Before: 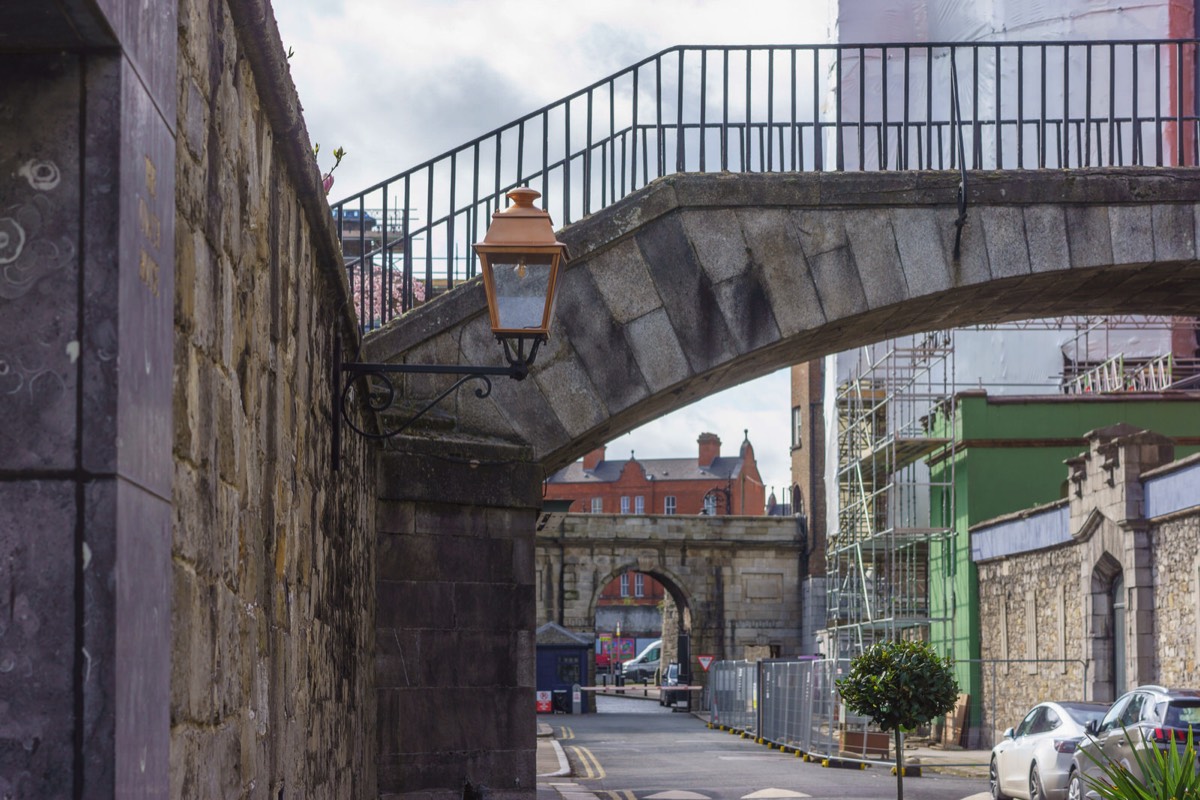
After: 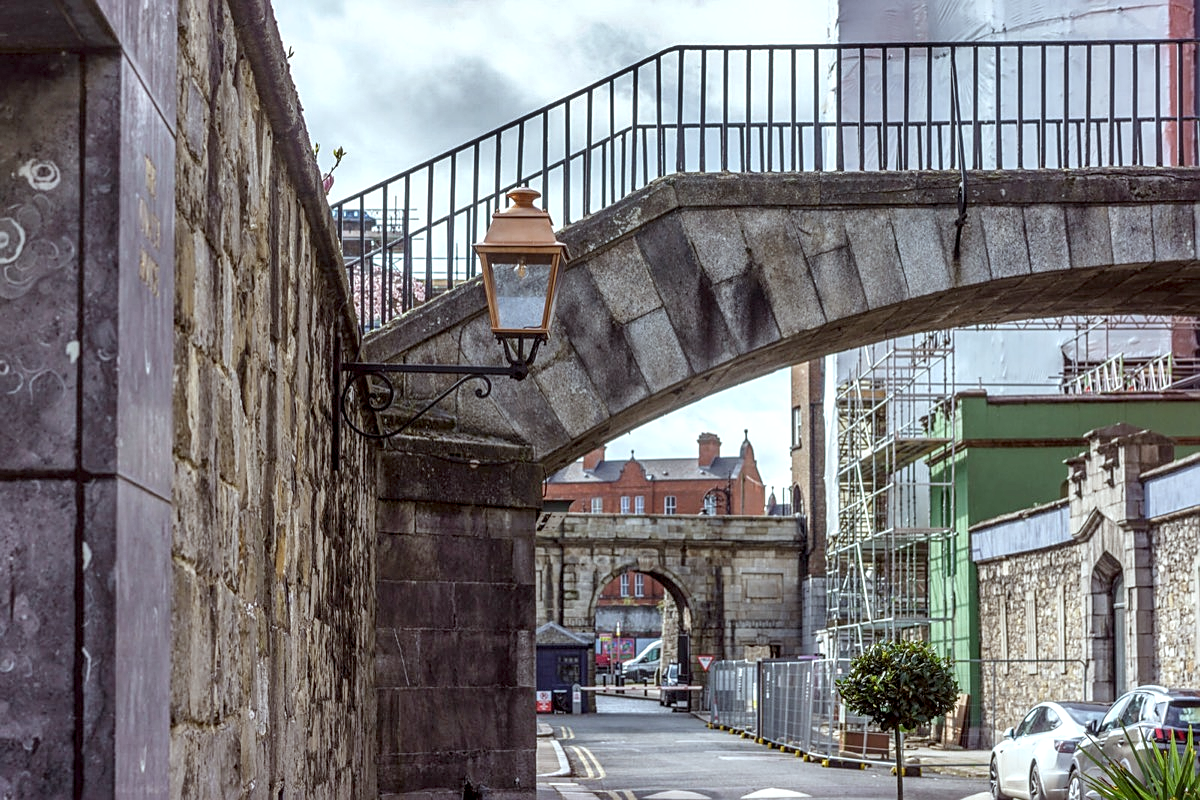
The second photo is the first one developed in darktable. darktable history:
color correction: highlights a* -5.03, highlights b* -4.44, shadows a* 3.84, shadows b* 4.15
shadows and highlights: soften with gaussian
sharpen: on, module defaults
local contrast: highlights 60%, shadows 62%, detail 160%
